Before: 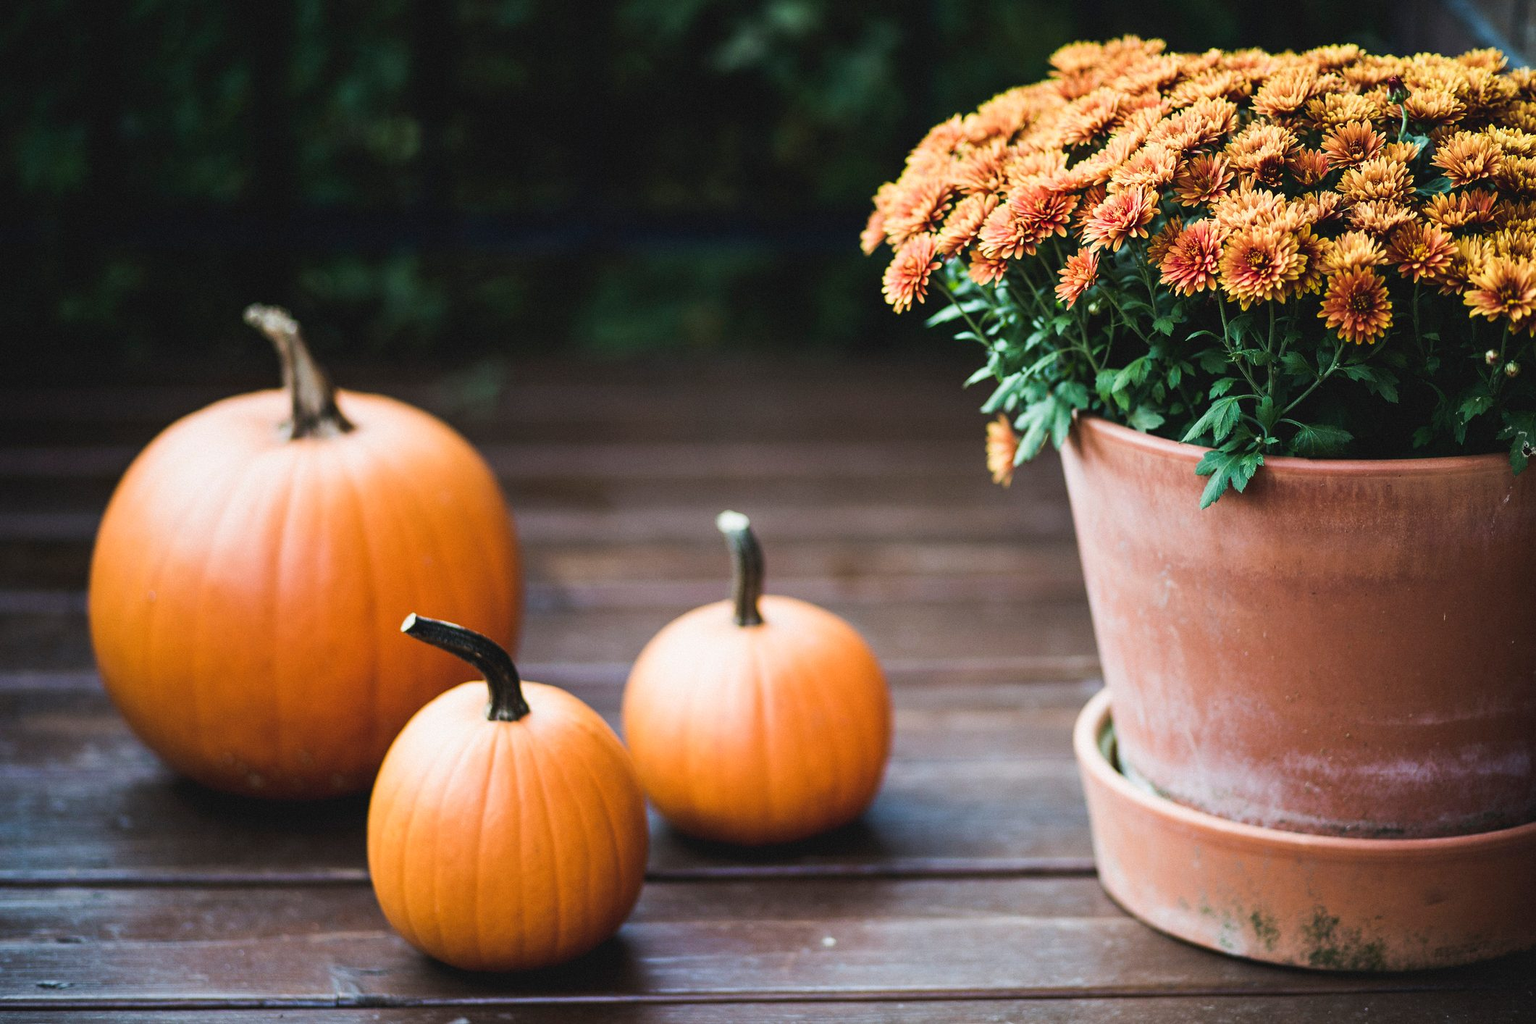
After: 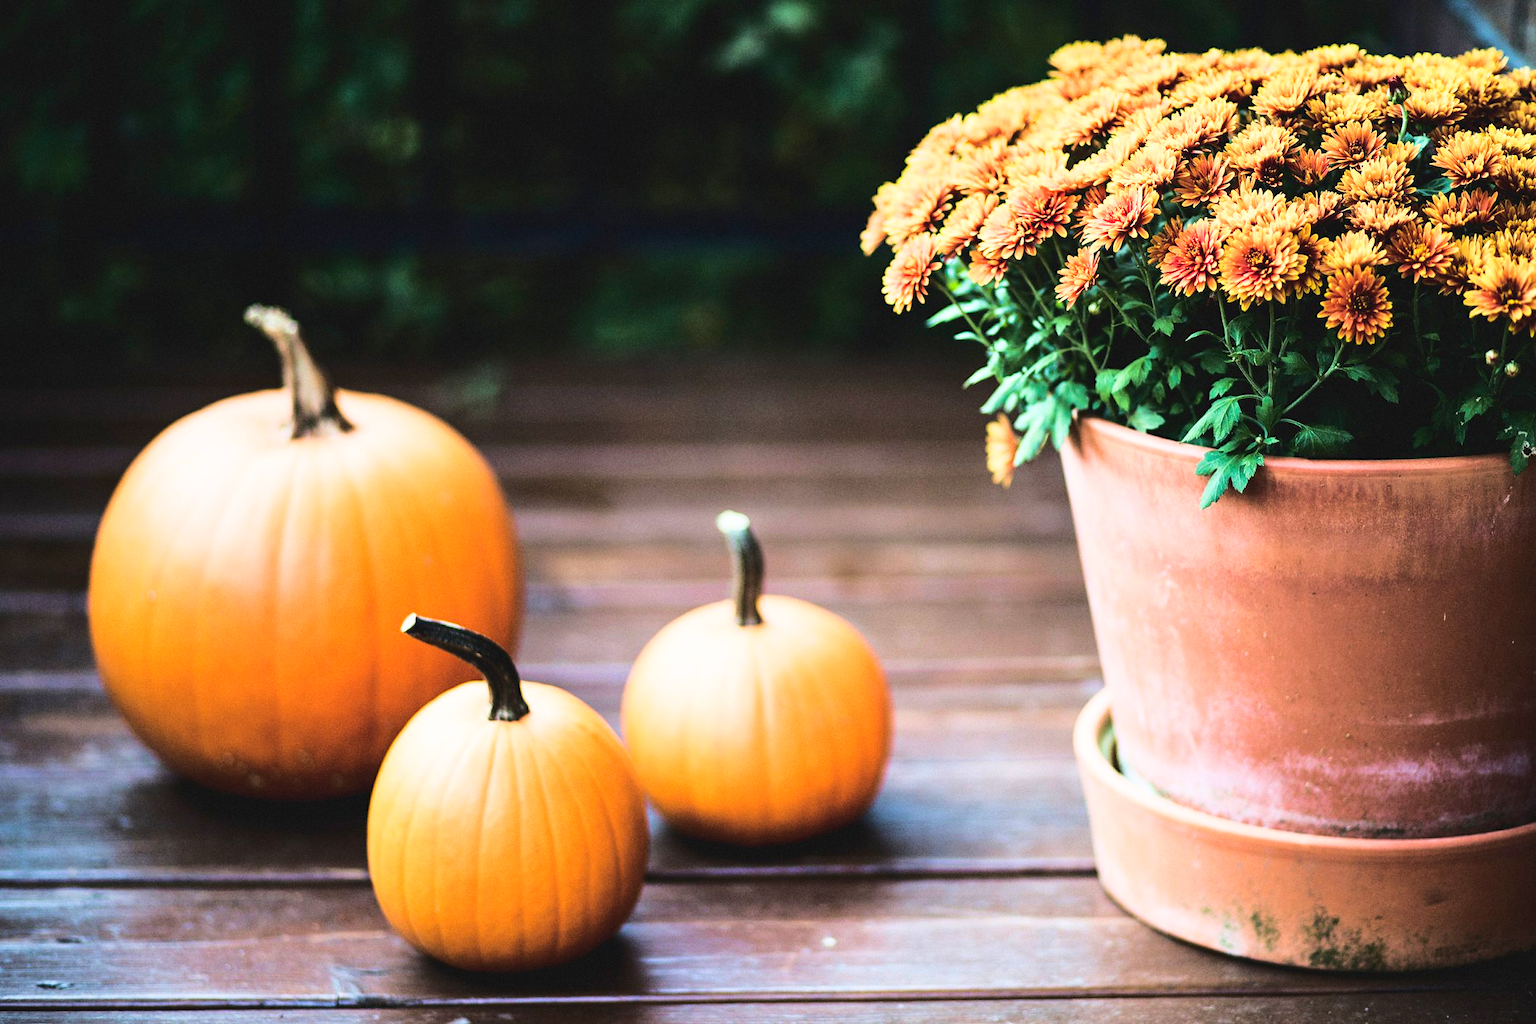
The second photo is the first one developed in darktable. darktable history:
velvia: on, module defaults
base curve: curves: ch0 [(0, 0) (0.032, 0.037) (0.105, 0.228) (0.435, 0.76) (0.856, 0.983) (1, 1)]
